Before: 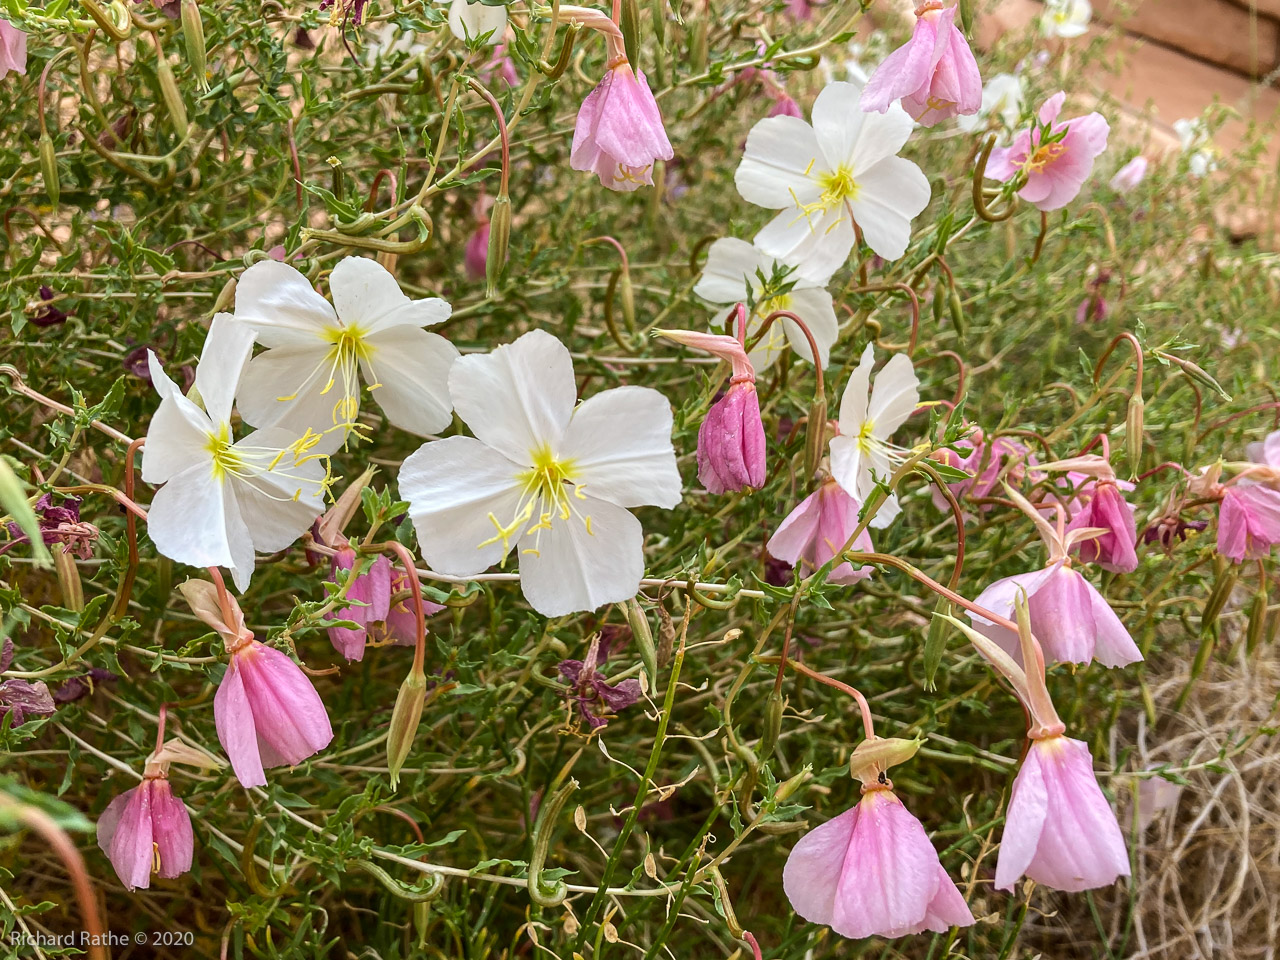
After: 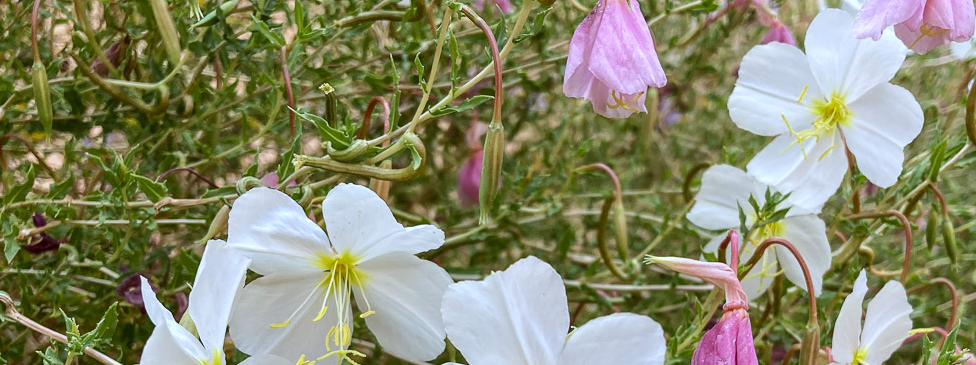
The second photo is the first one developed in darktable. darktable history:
crop: left 0.579%, top 7.627%, right 23.167%, bottom 54.275%
white balance: red 0.931, blue 1.11
